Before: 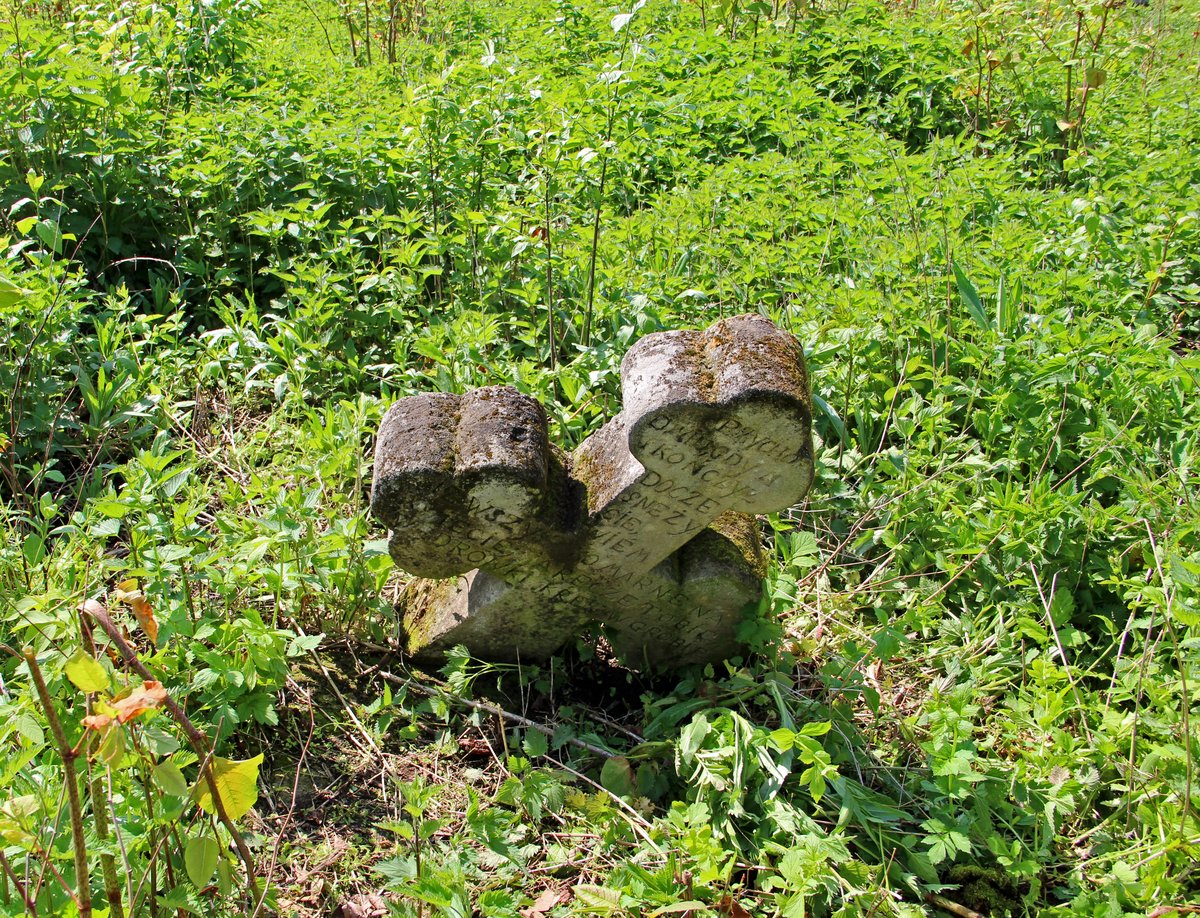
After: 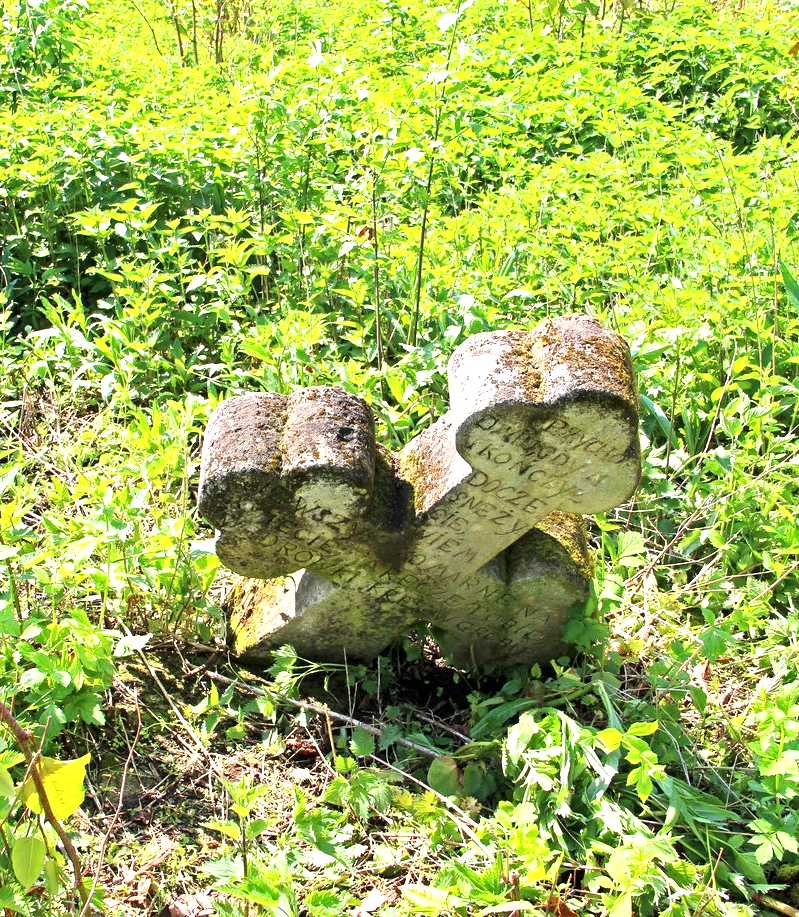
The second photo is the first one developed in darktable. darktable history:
exposure: exposure 1.16 EV, compensate exposure bias true, compensate highlight preservation false
crop and rotate: left 14.436%, right 18.898%
